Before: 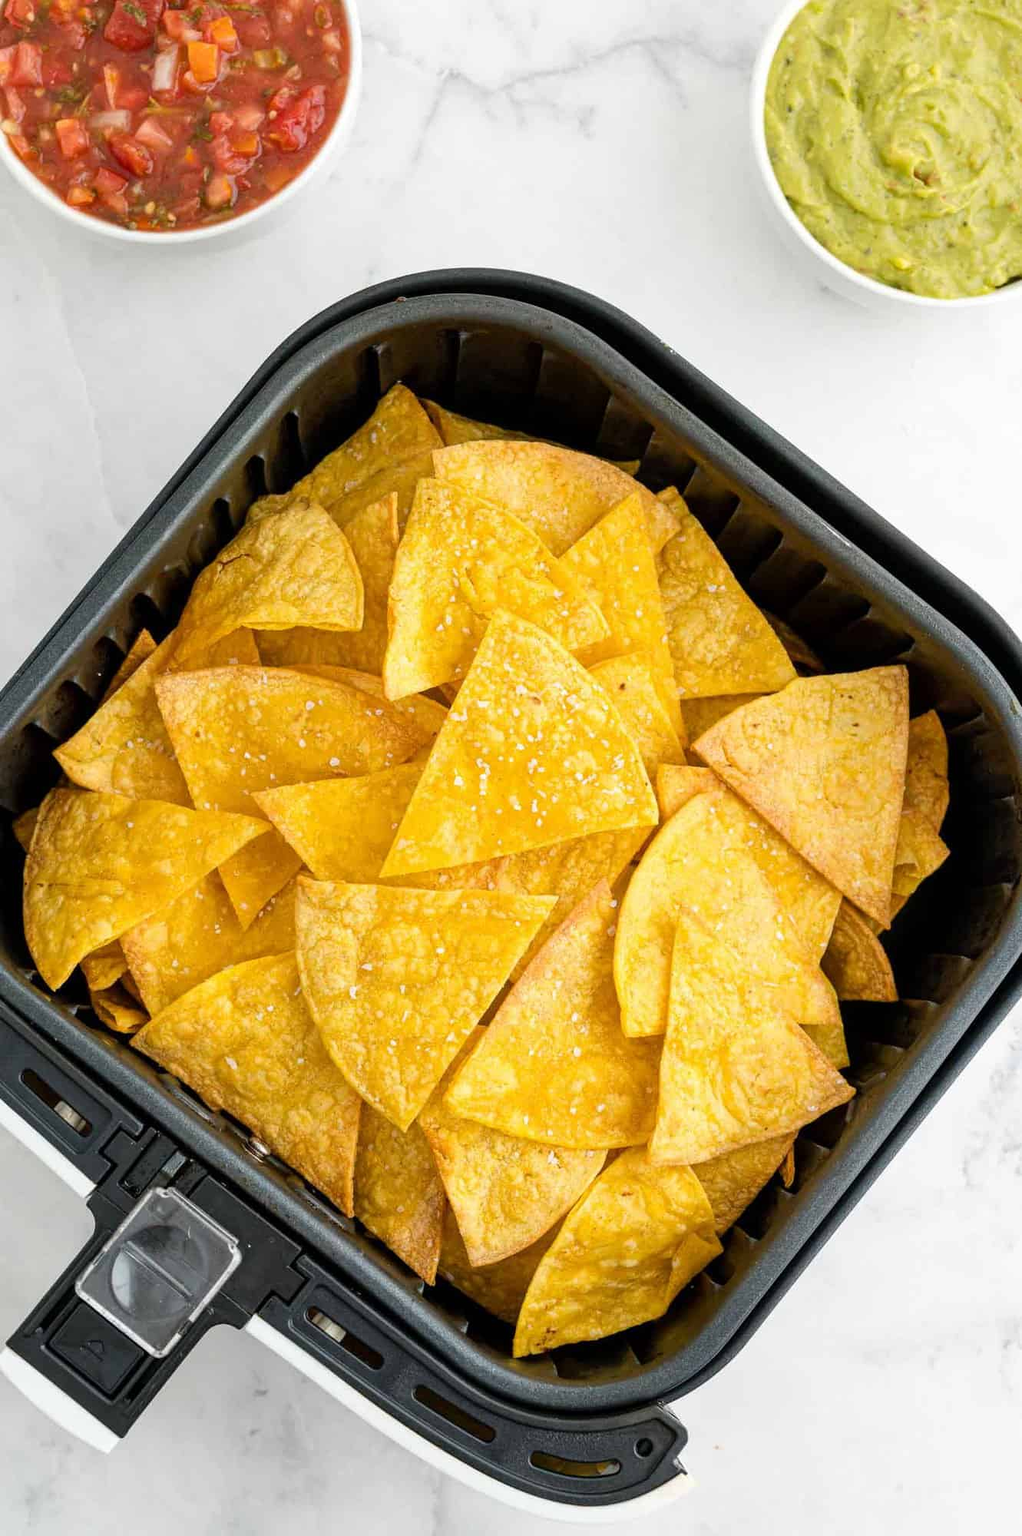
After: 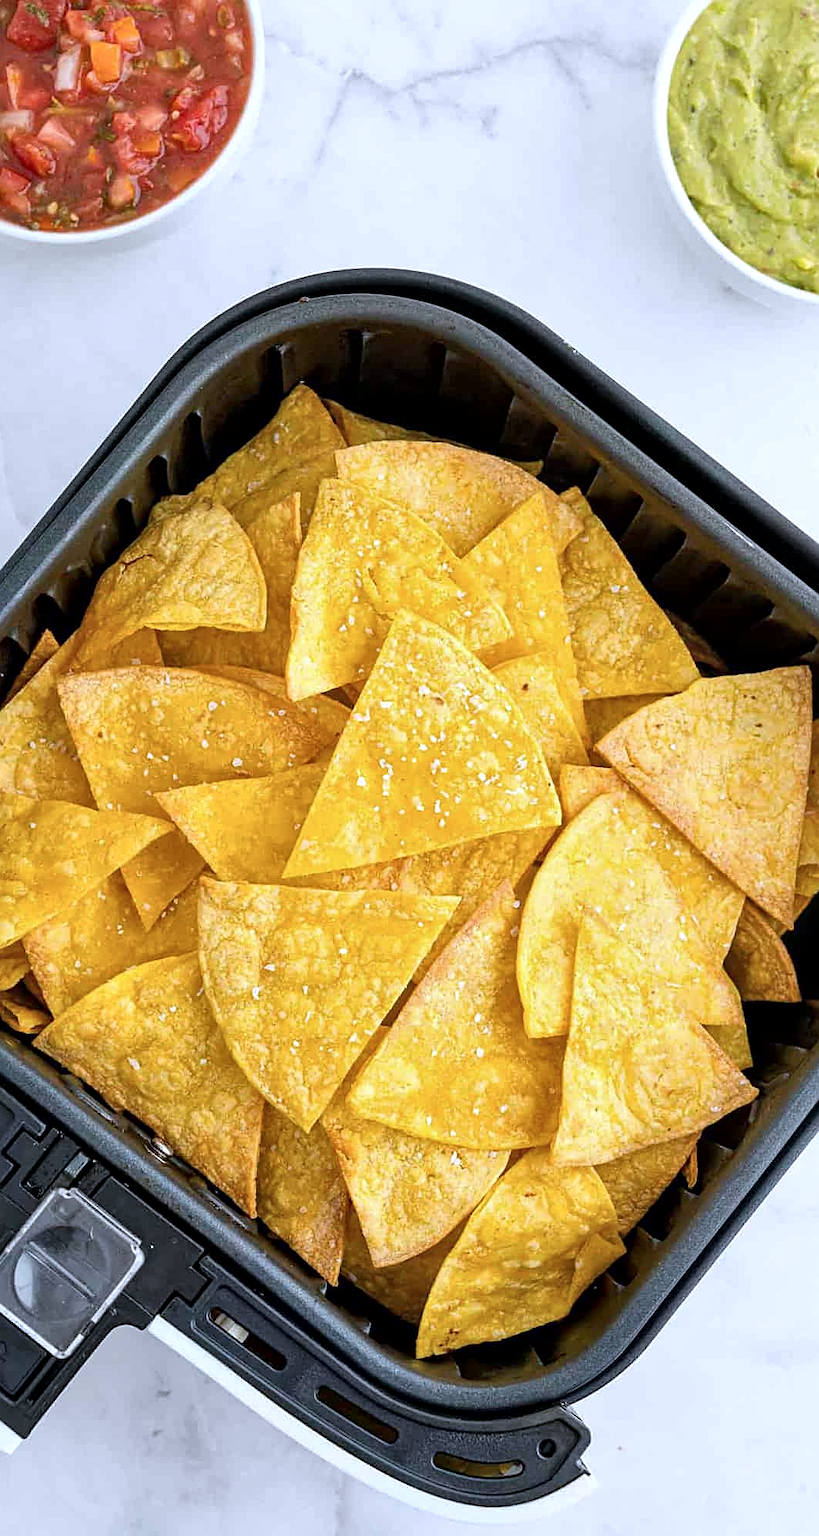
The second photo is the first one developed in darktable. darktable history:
color calibration: illuminant as shot in camera, x 0.37, y 0.382, temperature 4319.67 K, saturation algorithm version 1 (2020)
local contrast: mode bilateral grid, contrast 19, coarseness 49, detail 132%, midtone range 0.2
crop and rotate: left 9.603%, right 10.259%
sharpen: amount 0.491
